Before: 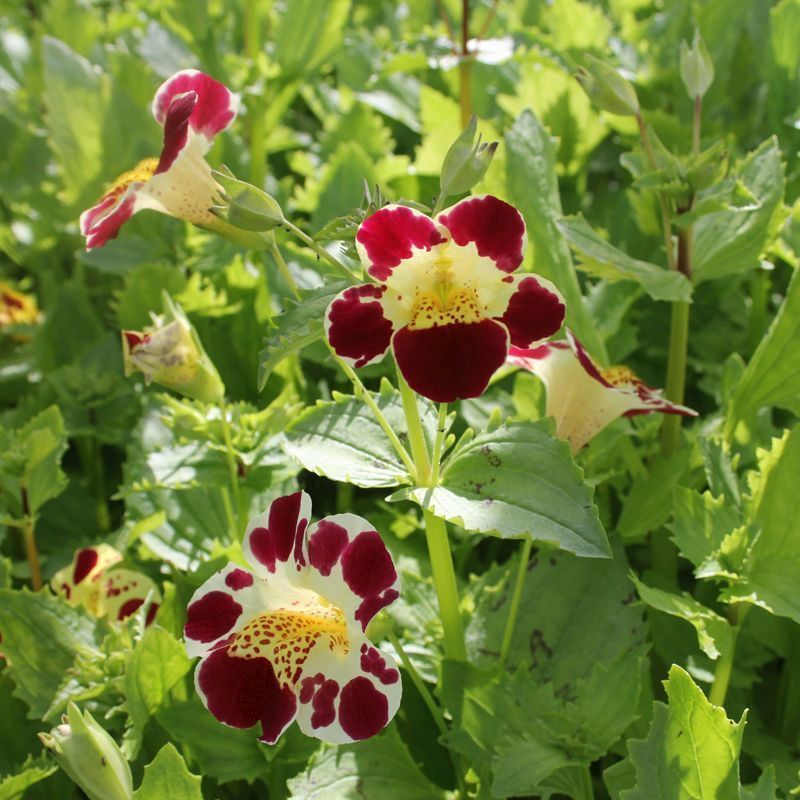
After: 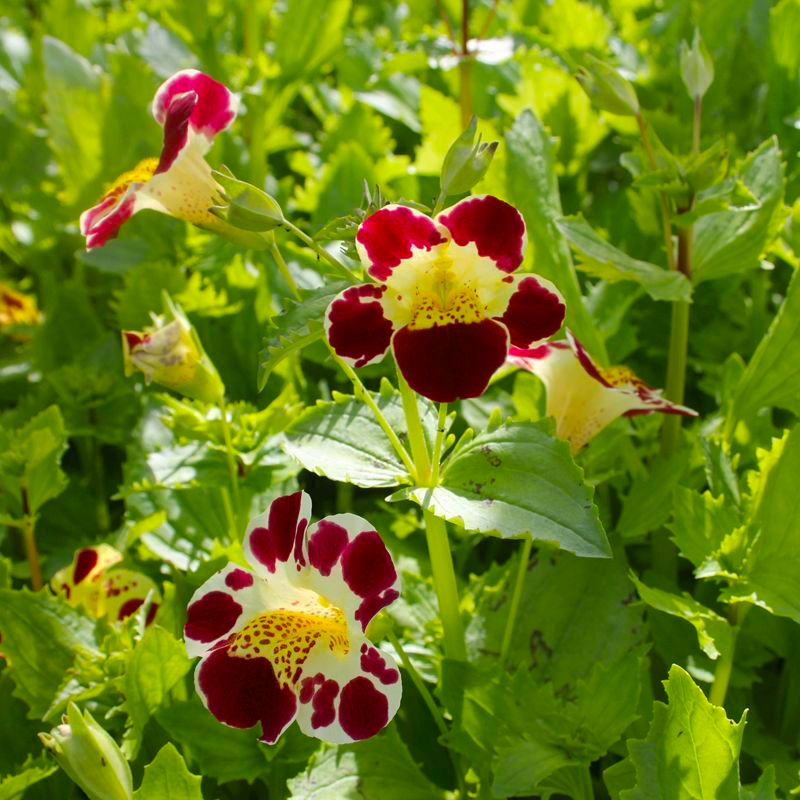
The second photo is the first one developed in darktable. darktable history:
color balance rgb: perceptual saturation grading › global saturation 34.05%, global vibrance 5.56%
tone equalizer: on, module defaults
